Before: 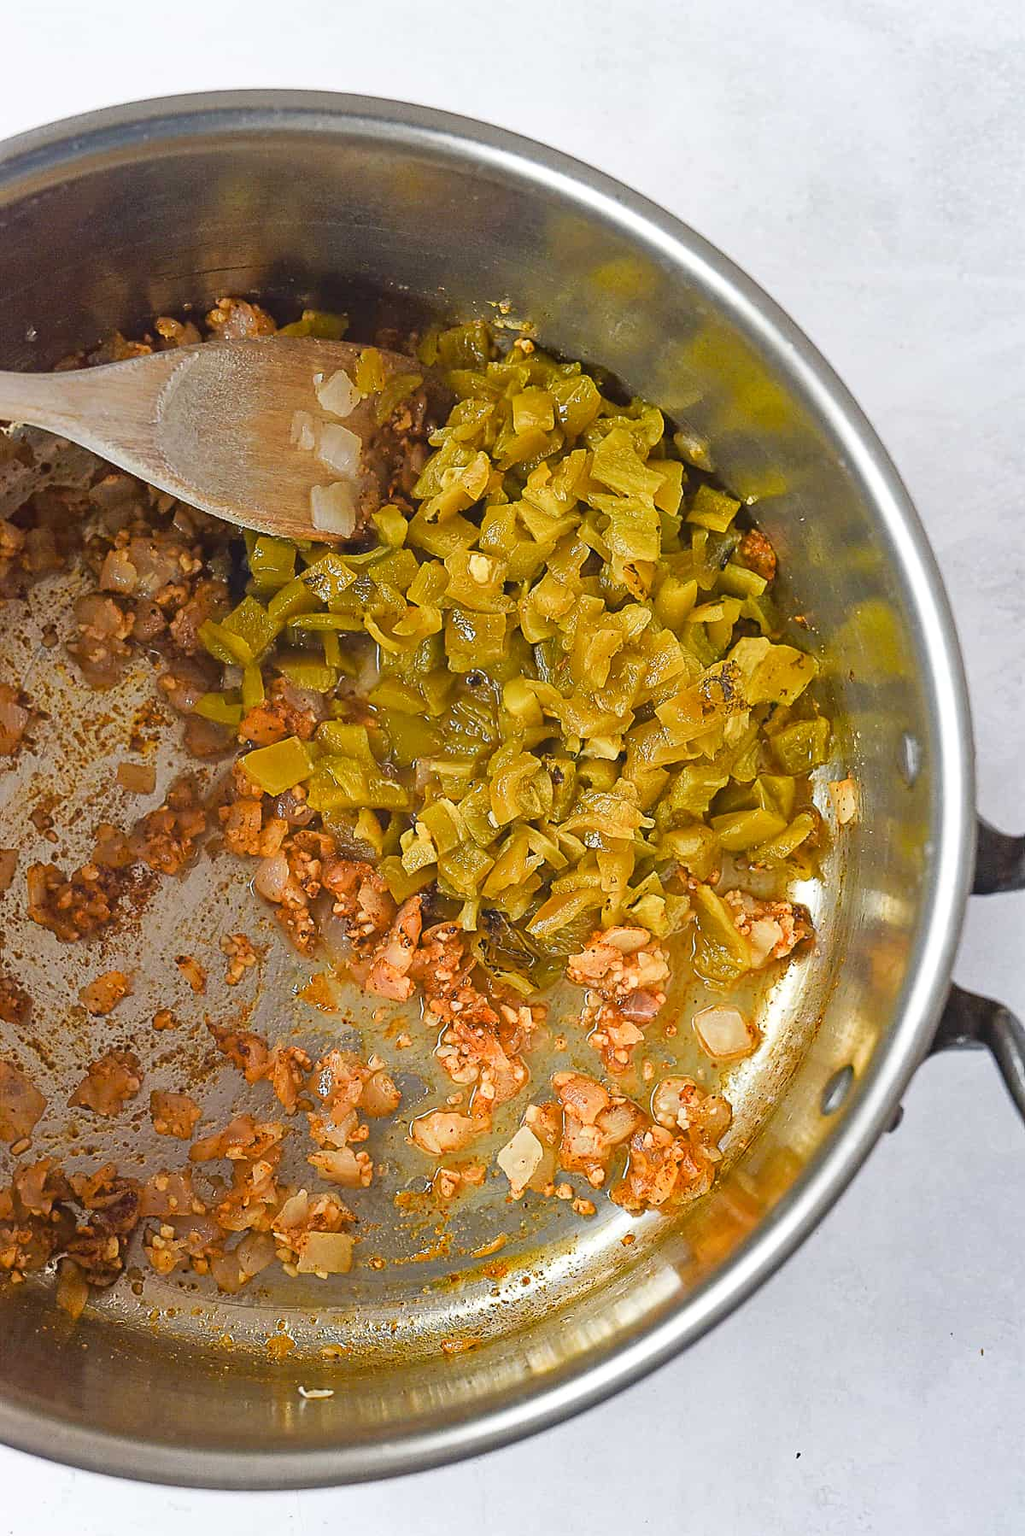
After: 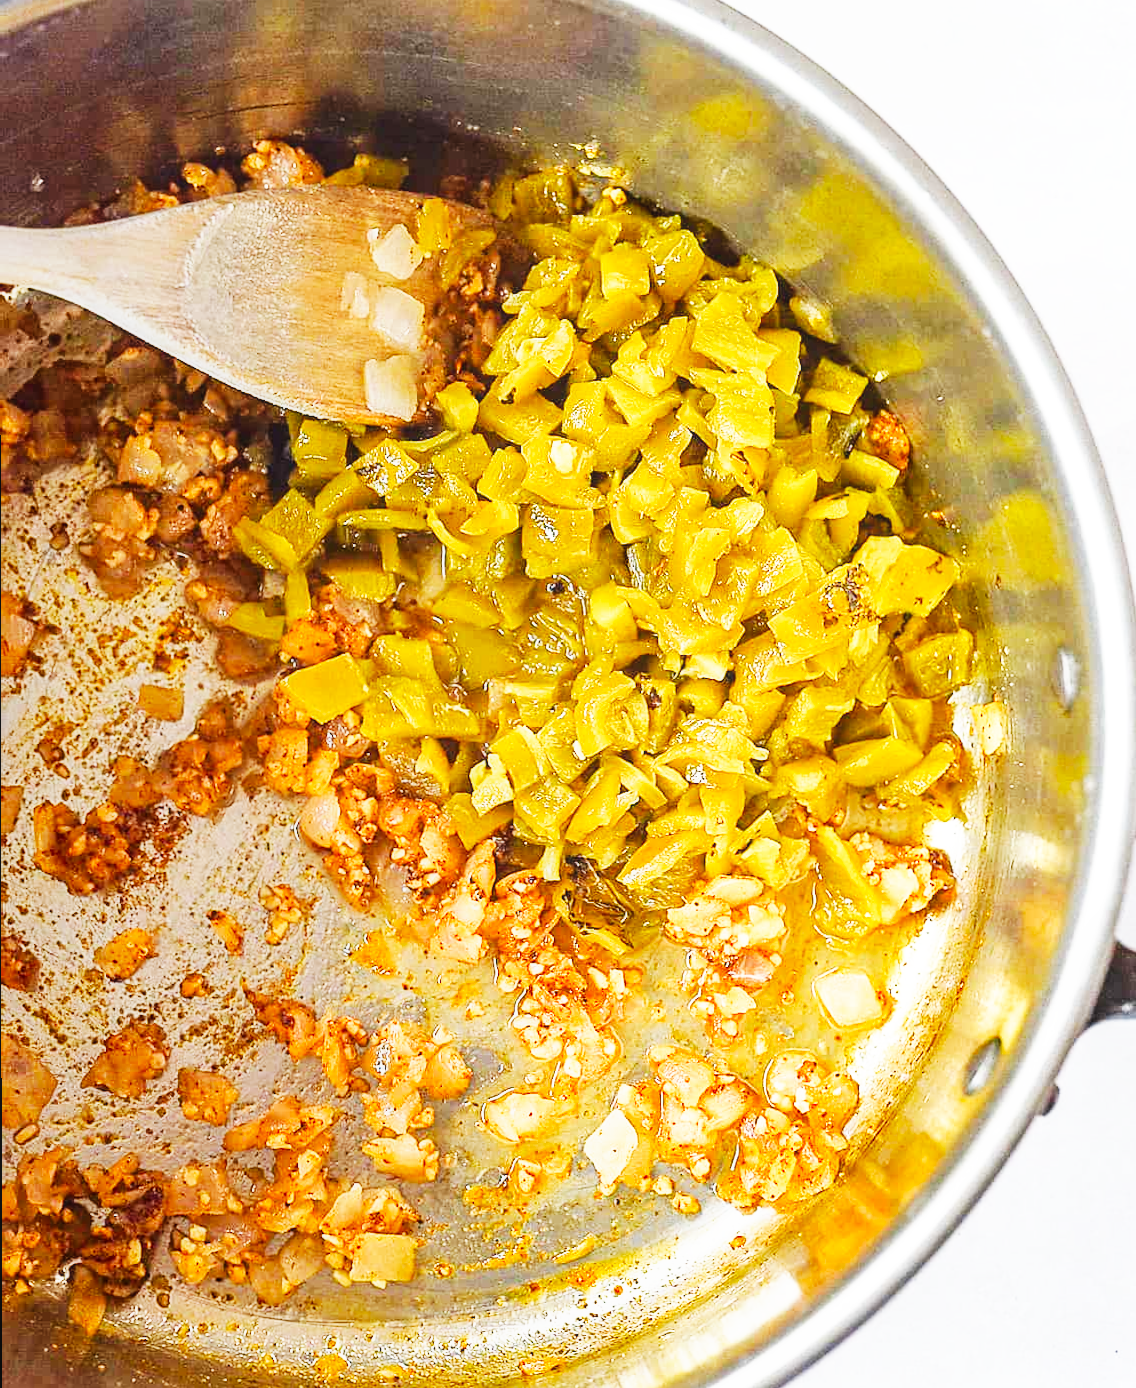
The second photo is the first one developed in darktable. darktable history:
exposure: exposure 0.085 EV, compensate exposure bias true, compensate highlight preservation false
base curve: curves: ch0 [(0, 0) (0.007, 0.004) (0.027, 0.03) (0.046, 0.07) (0.207, 0.54) (0.442, 0.872) (0.673, 0.972) (1, 1)], preserve colors none
crop and rotate: angle 0.089°, top 11.695%, right 5.51%, bottom 11.171%
local contrast: detail 109%
